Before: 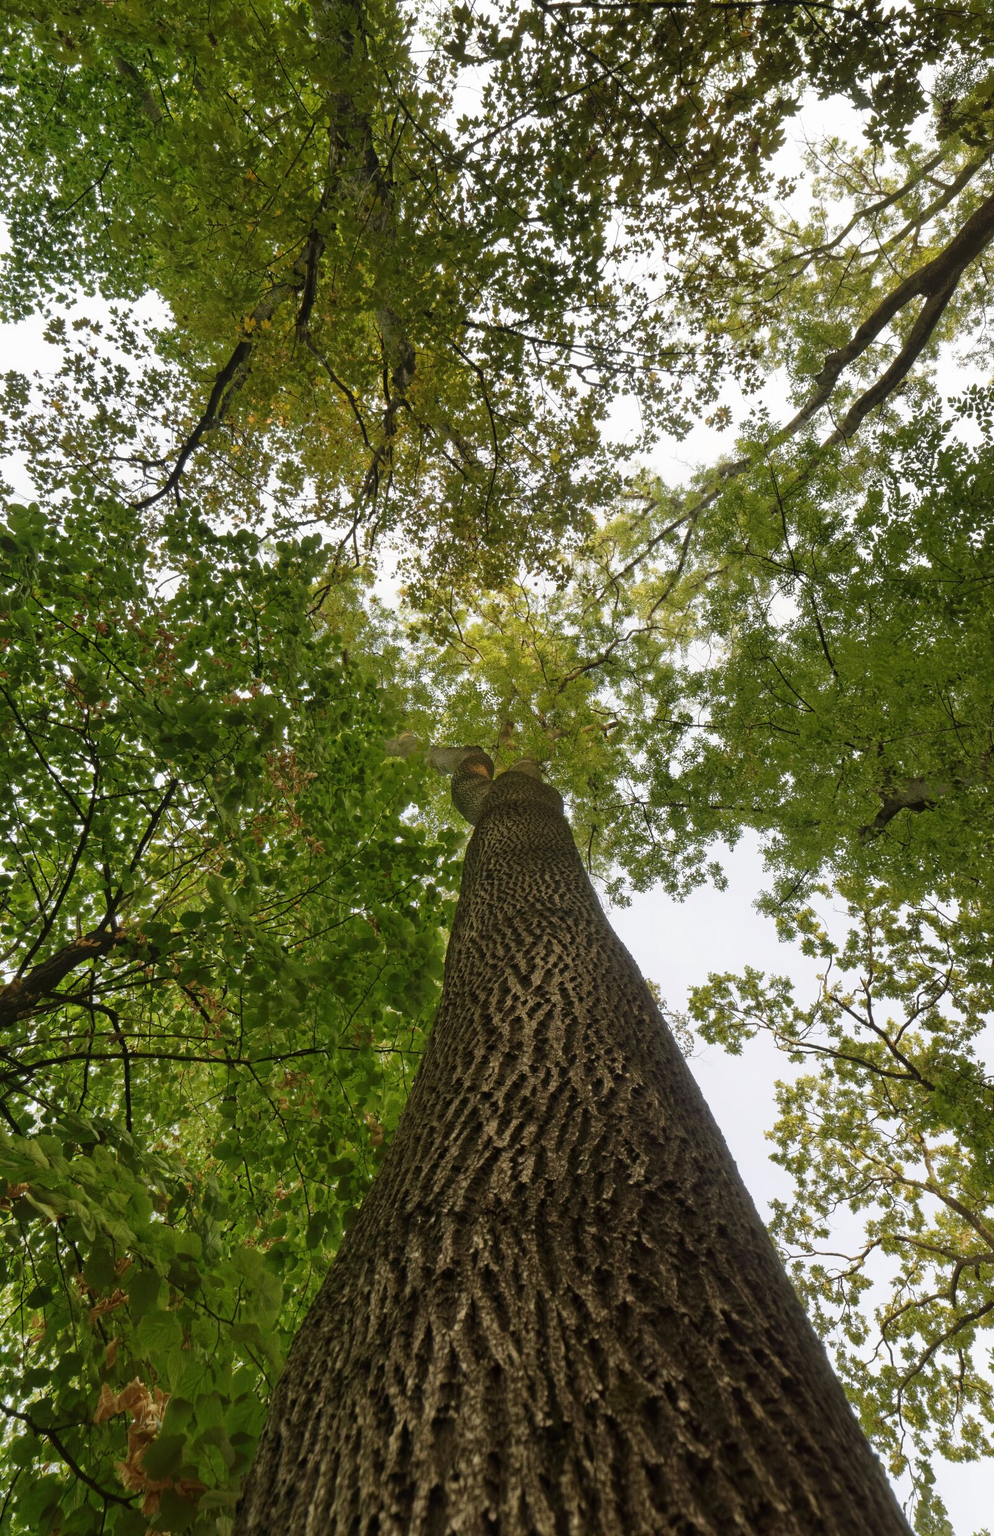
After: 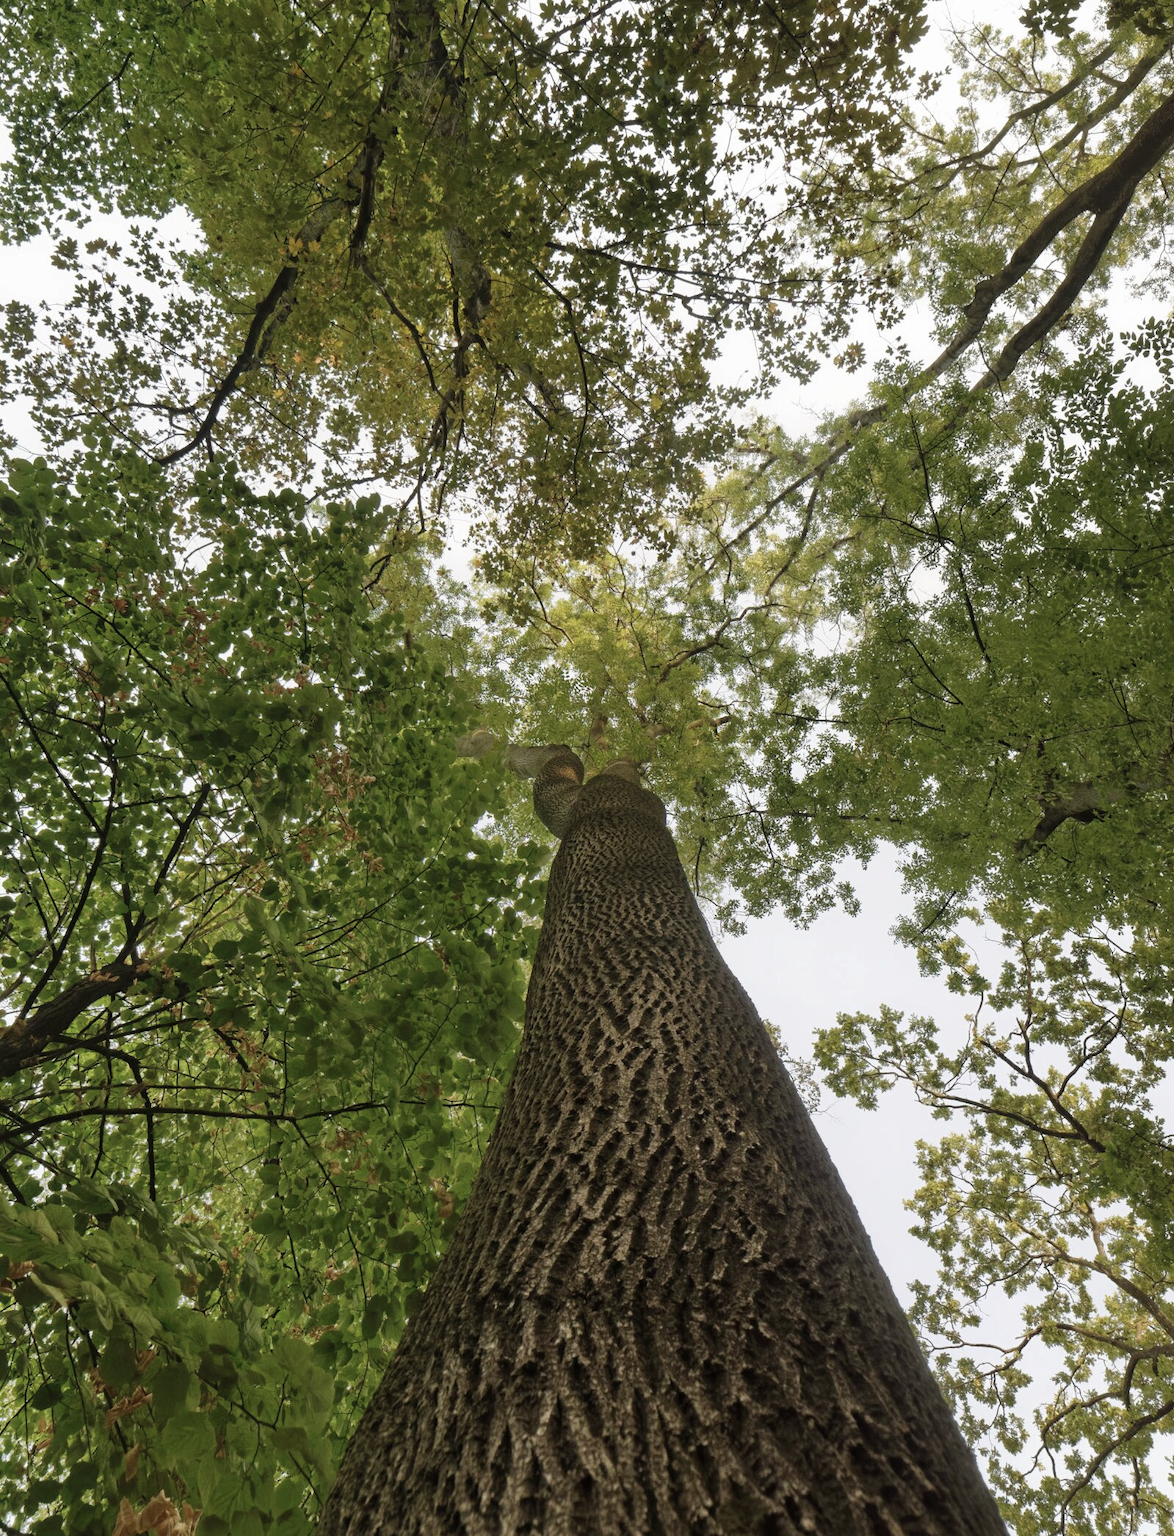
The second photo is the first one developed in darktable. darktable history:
crop: top 7.563%, bottom 7.812%
shadows and highlights: radius 125.98, shadows 21.2, highlights -21.29, low approximation 0.01
color correction: highlights b* 0.022, saturation 0.787
